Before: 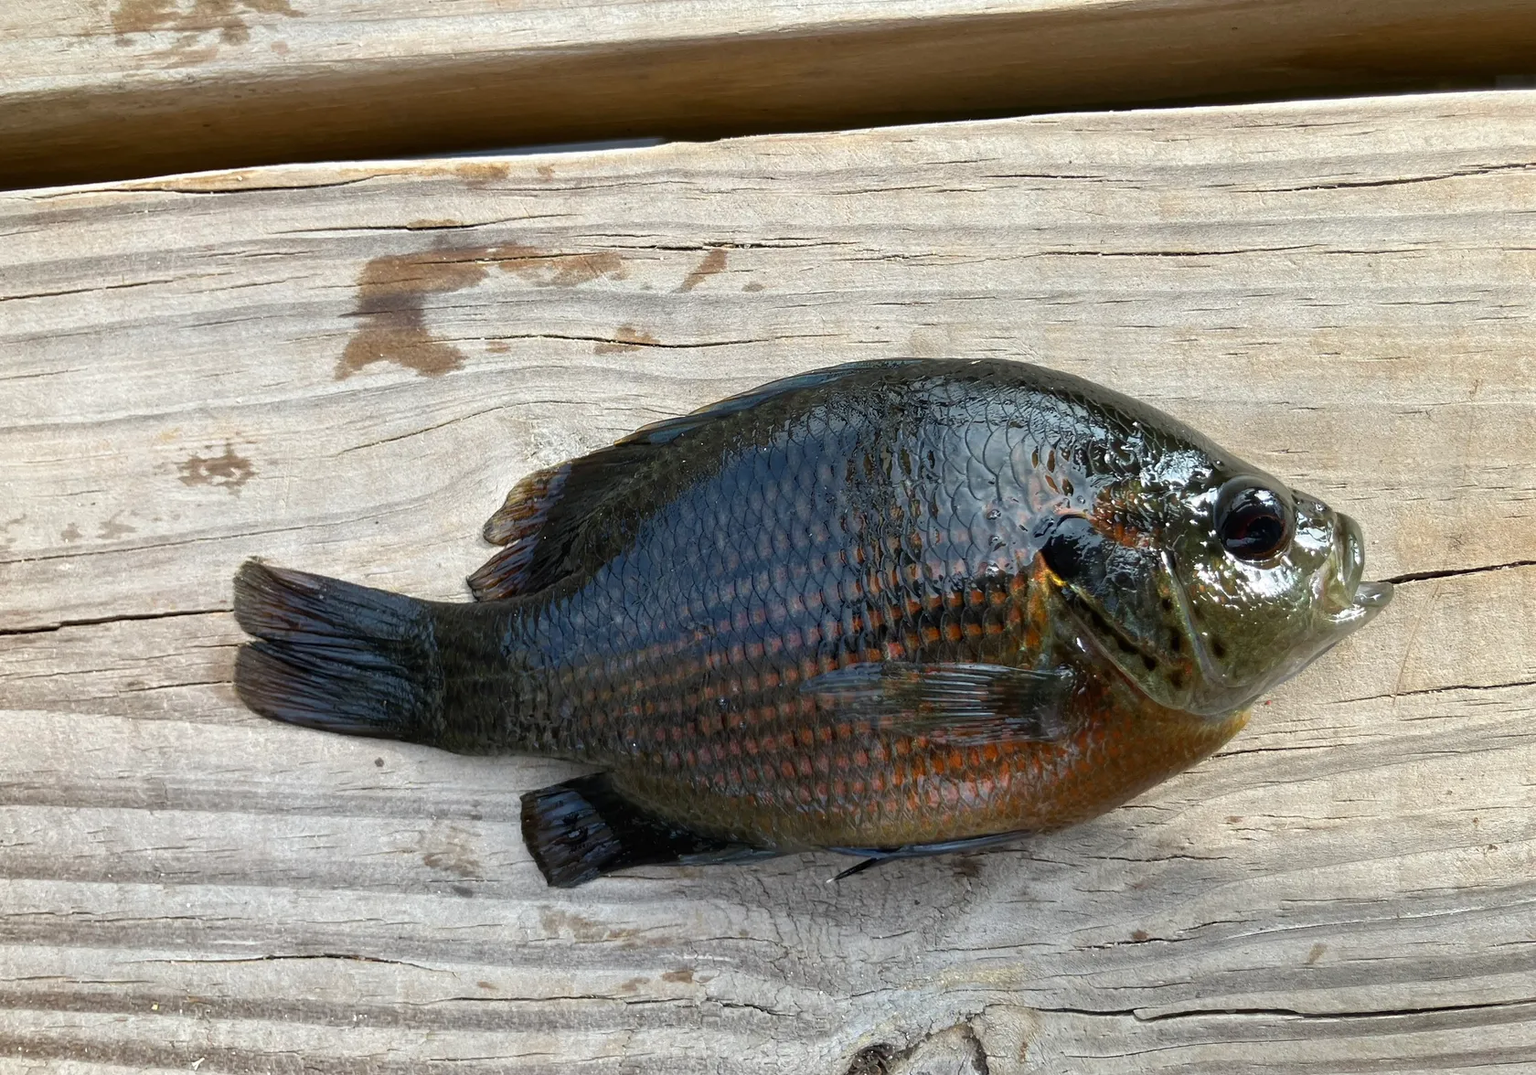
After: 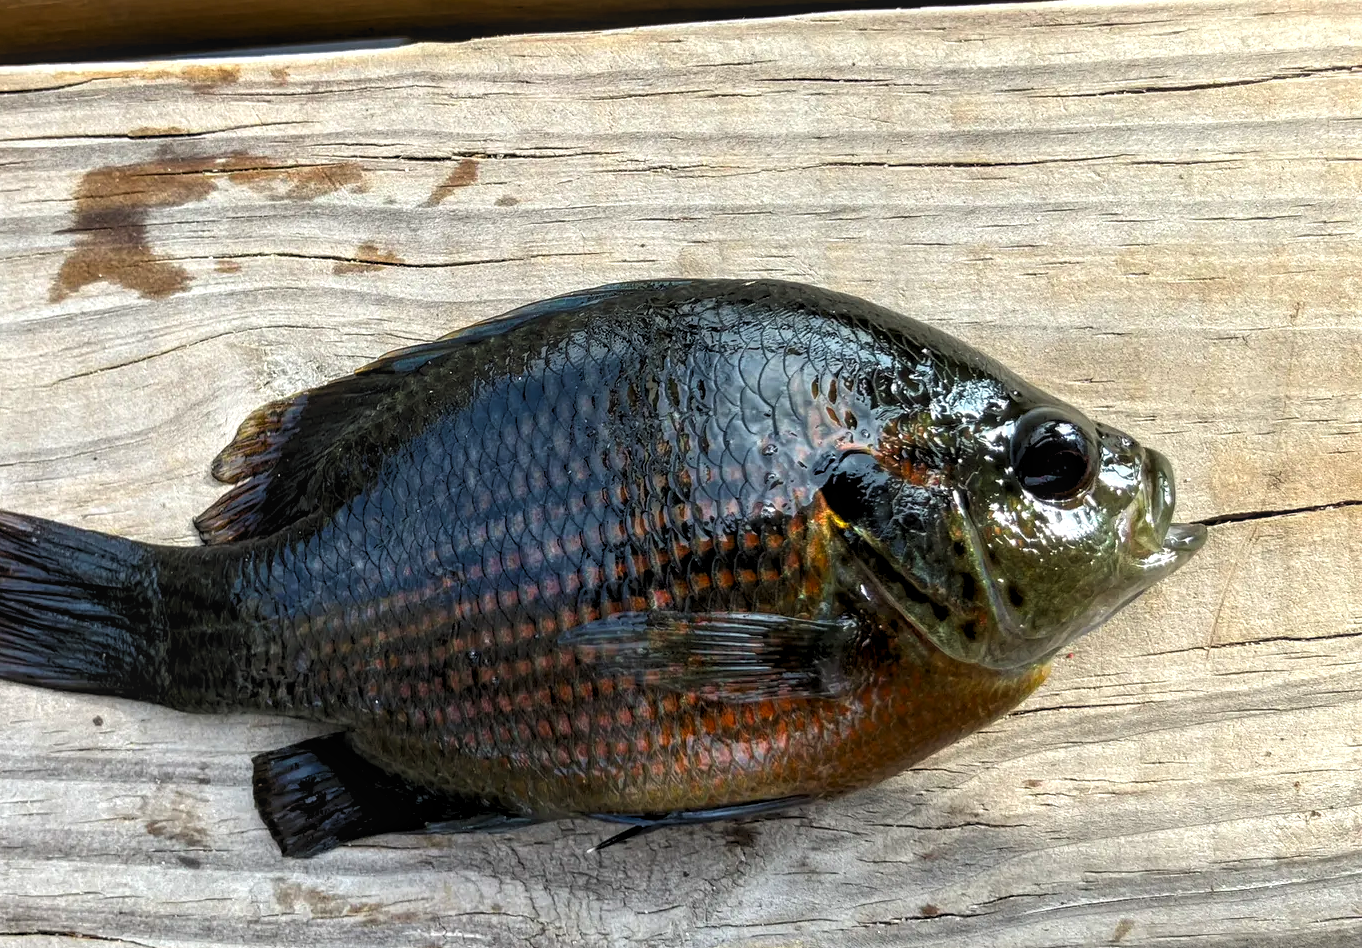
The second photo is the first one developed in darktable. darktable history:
contrast brightness saturation: contrast 0.087, saturation 0.266
local contrast: on, module defaults
crop: left 18.903%, top 9.626%, right 0%, bottom 9.708%
levels: gray 59.41%, levels [0.062, 0.494, 0.925]
